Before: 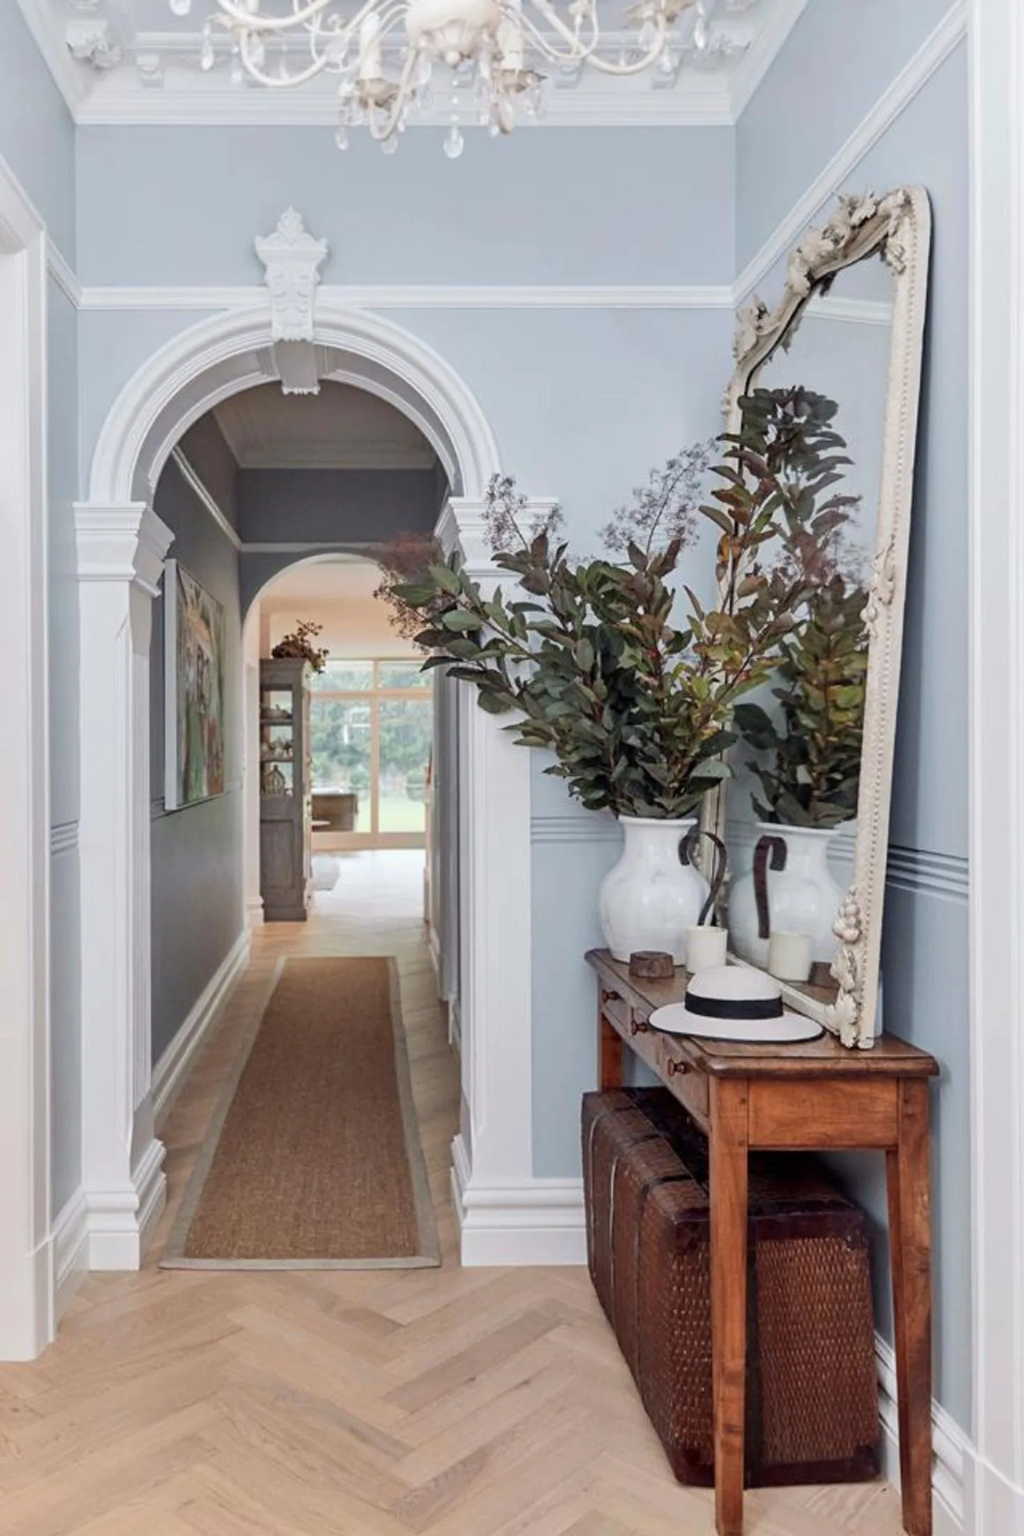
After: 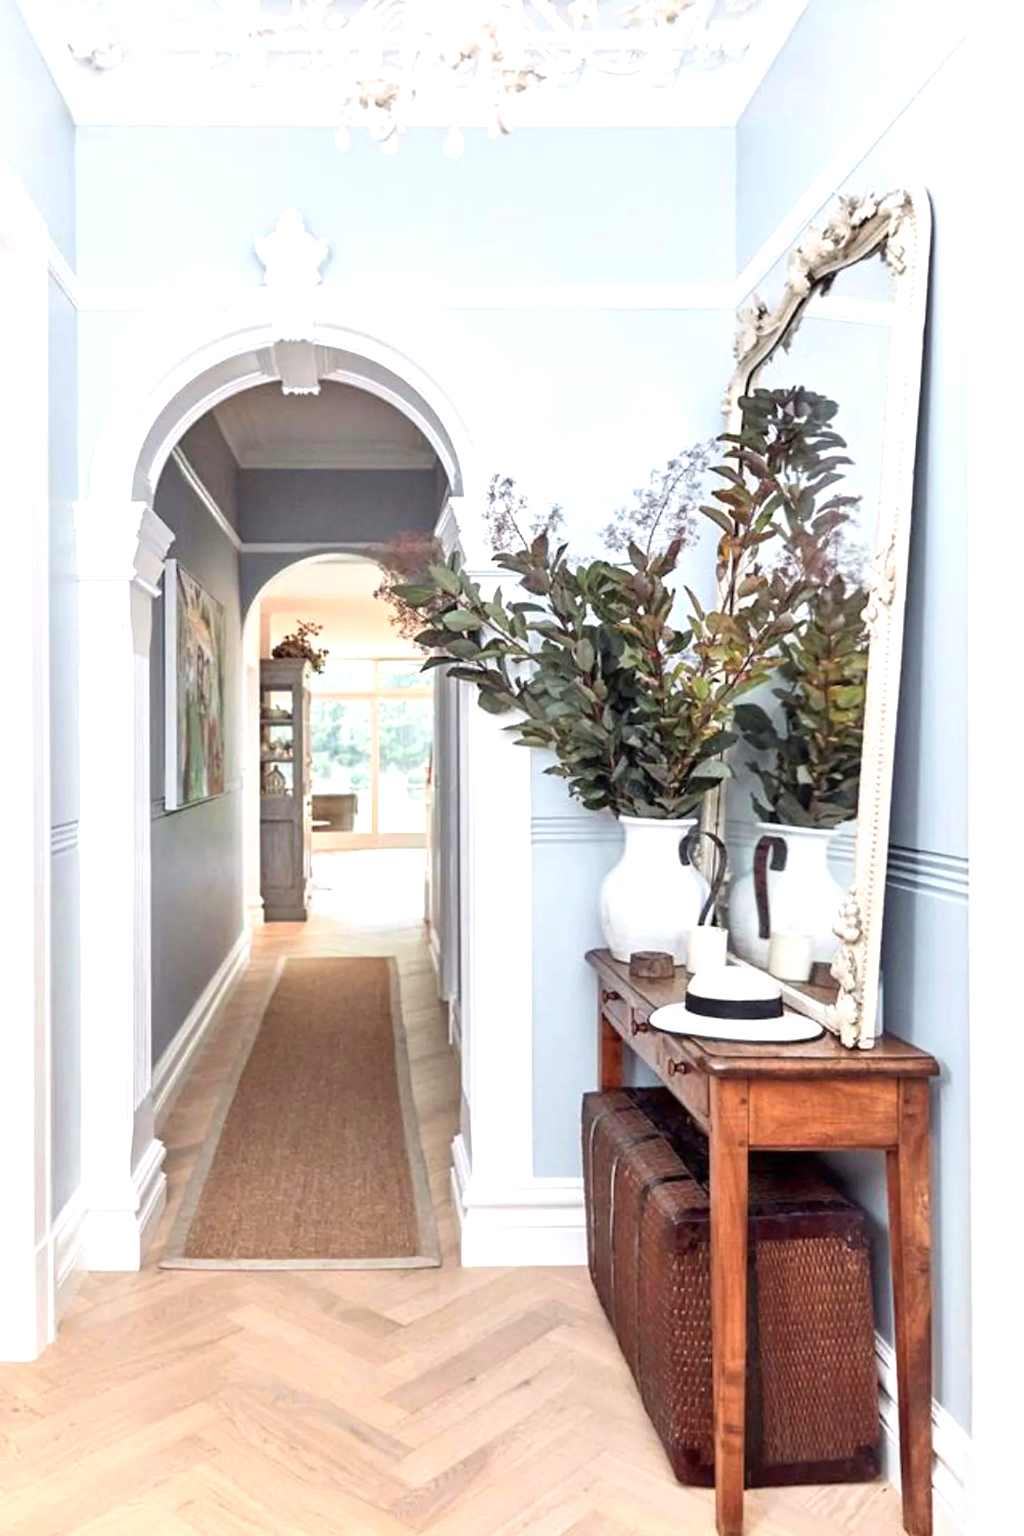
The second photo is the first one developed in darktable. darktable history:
exposure: exposure 0.997 EV, compensate highlight preservation false
